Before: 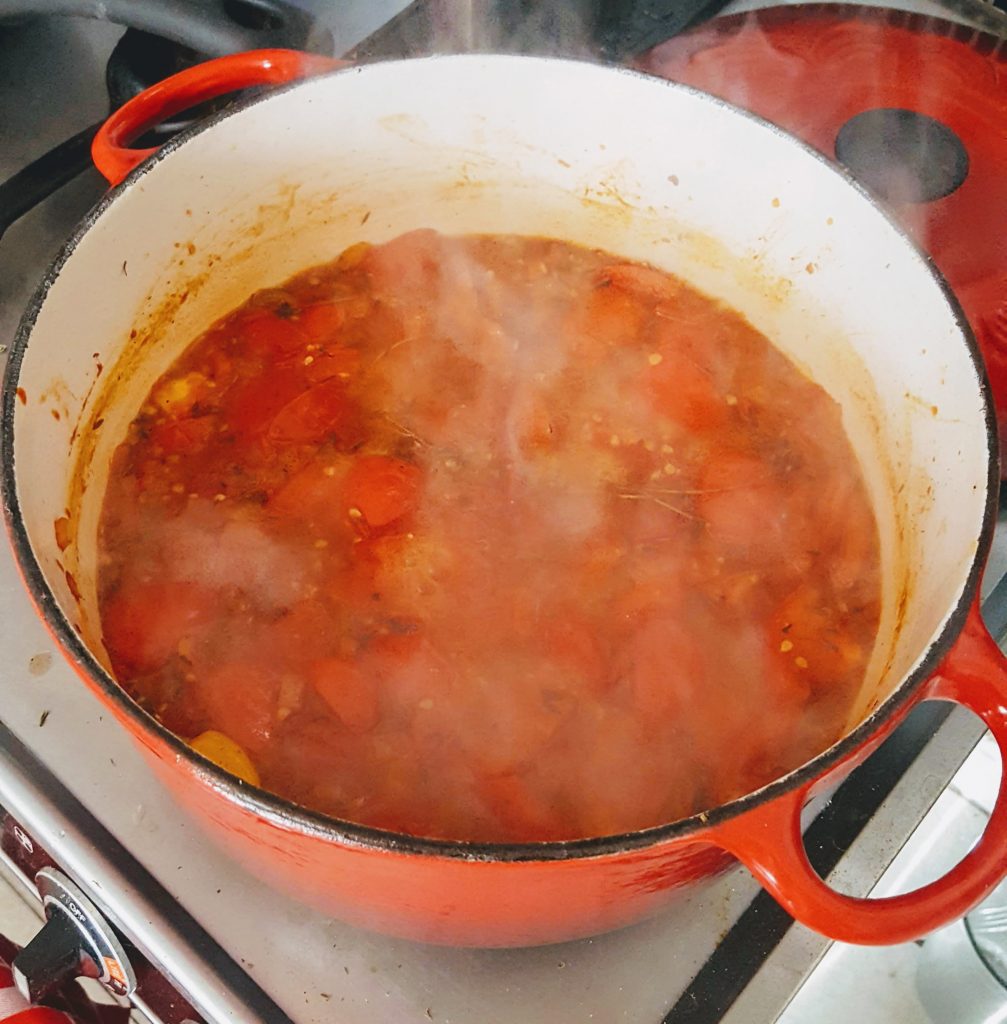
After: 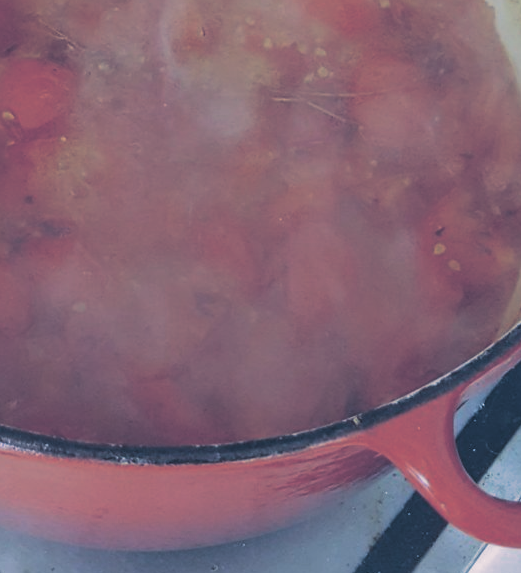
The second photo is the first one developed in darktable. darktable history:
white balance: red 0.926, green 1.003, blue 1.133
split-toning: shadows › hue 226.8°, shadows › saturation 0.56, highlights › hue 28.8°, balance -40, compress 0%
crop: left 34.479%, top 38.822%, right 13.718%, bottom 5.172%
contrast brightness saturation: contrast -0.28
color calibration: illuminant F (fluorescent), F source F9 (Cool White Deluxe 4150 K) – high CRI, x 0.374, y 0.373, temperature 4158.34 K
